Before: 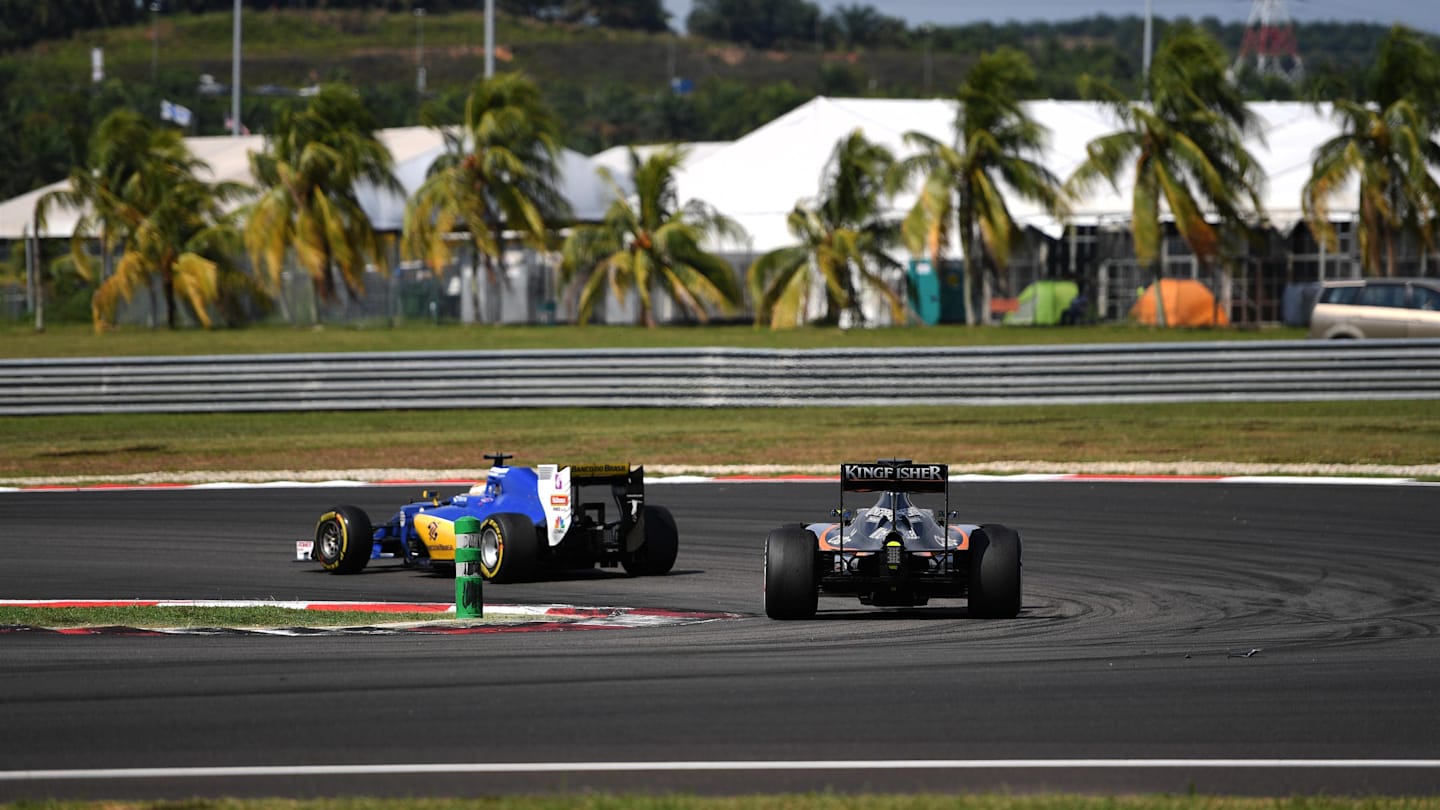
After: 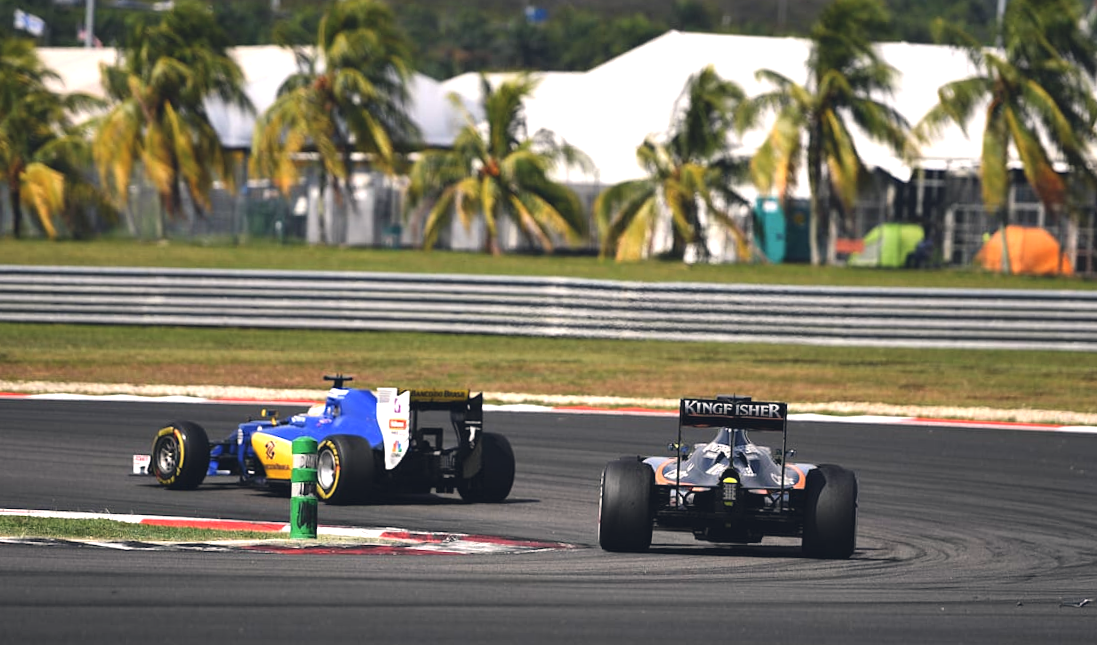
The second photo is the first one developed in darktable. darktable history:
exposure: black level correction -0.005, exposure 0.622 EV, compensate highlight preservation false
tone equalizer: on, module defaults
color balance rgb: shadows lift › hue 87.51°, highlights gain › chroma 1.62%, highlights gain › hue 55.1°, global offset › chroma 0.06%, global offset › hue 253.66°, linear chroma grading › global chroma 0.5%
rotate and perspective: rotation 2.17°, automatic cropping off
crop and rotate: left 11.831%, top 11.346%, right 13.429%, bottom 13.899%
